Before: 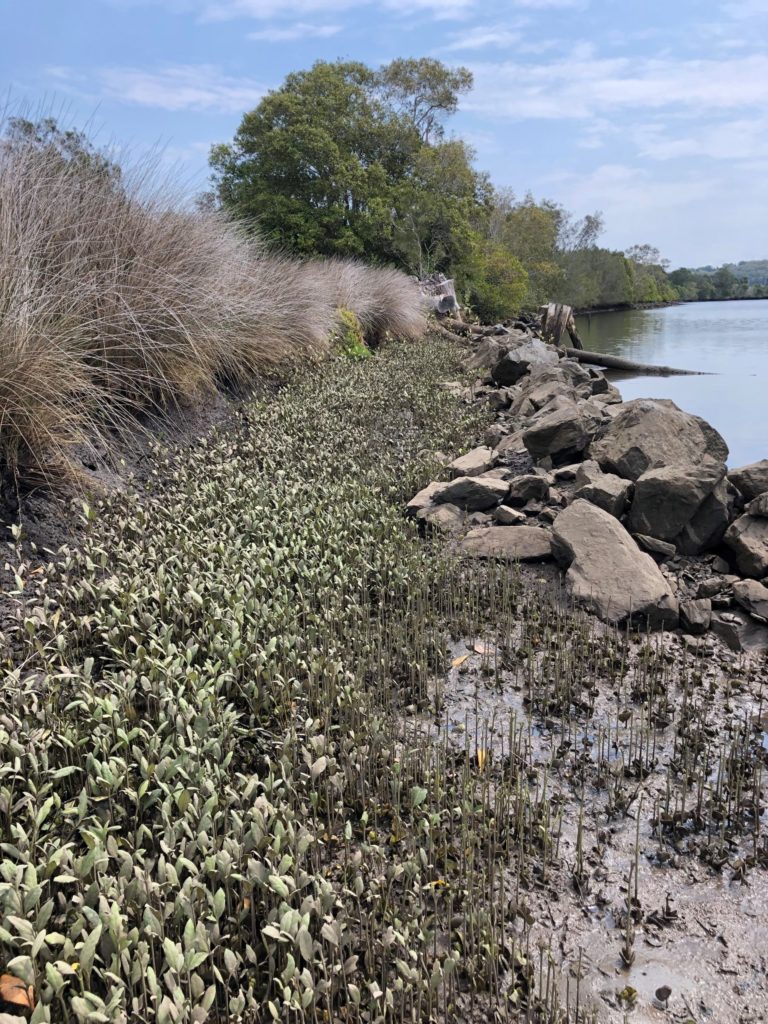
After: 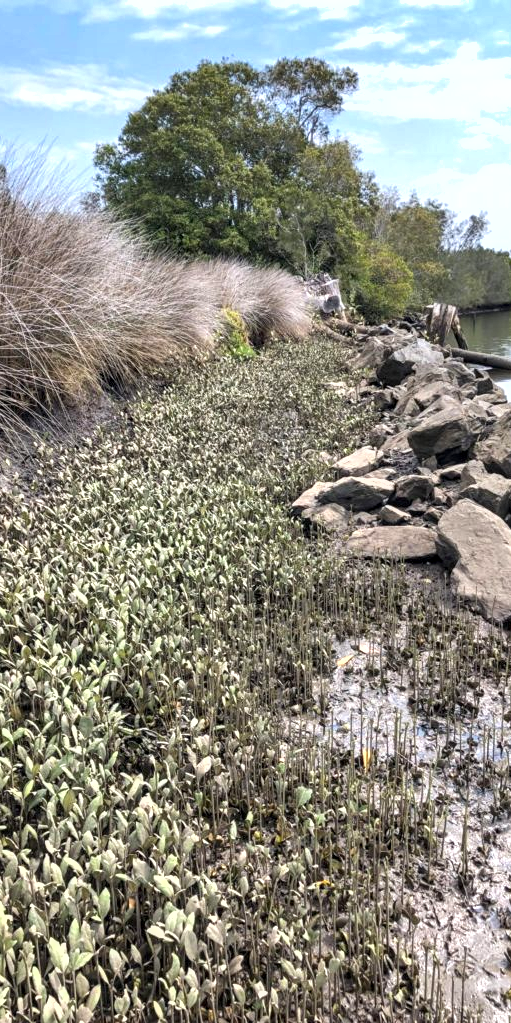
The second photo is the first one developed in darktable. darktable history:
local contrast: detail 130%
crop and rotate: left 15.055%, right 18.278%
shadows and highlights: low approximation 0.01, soften with gaussian
exposure: black level correction 0, exposure 0.7 EV, compensate exposure bias true, compensate highlight preservation false
